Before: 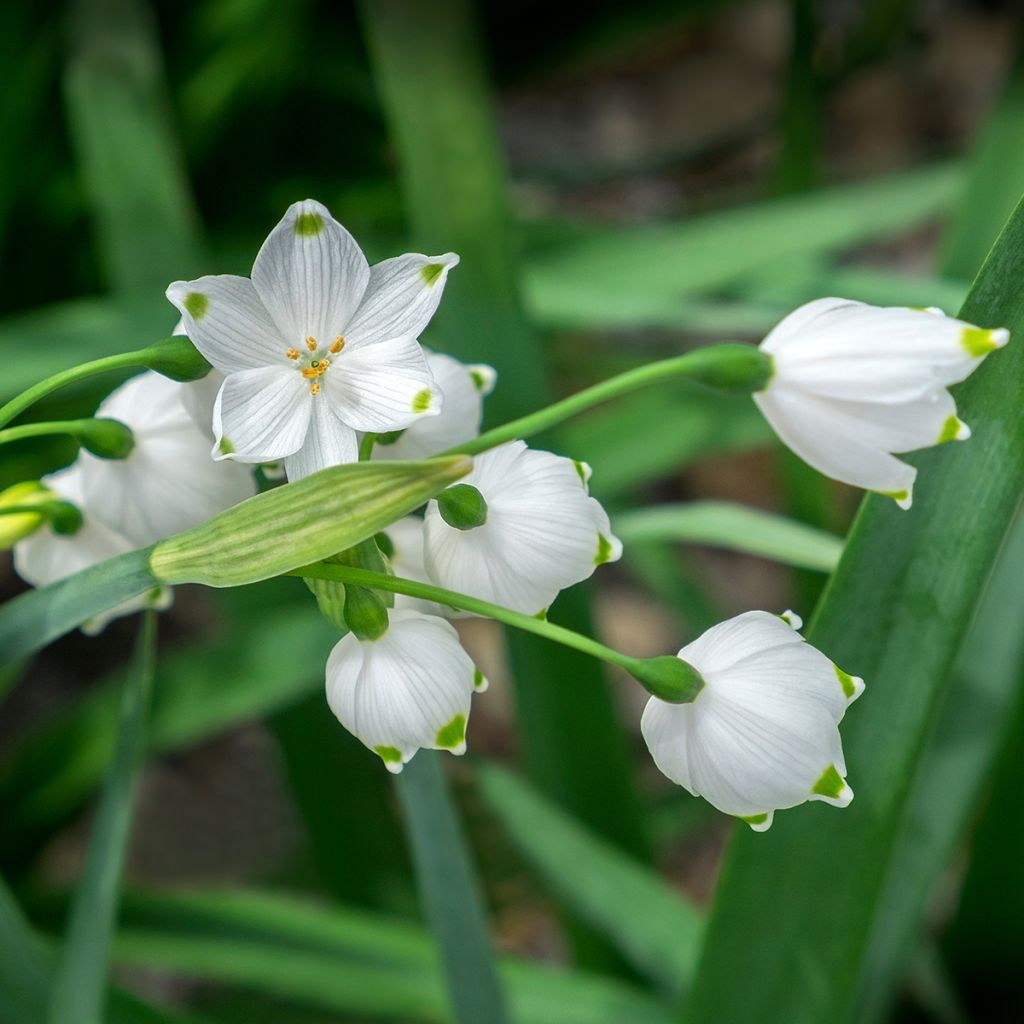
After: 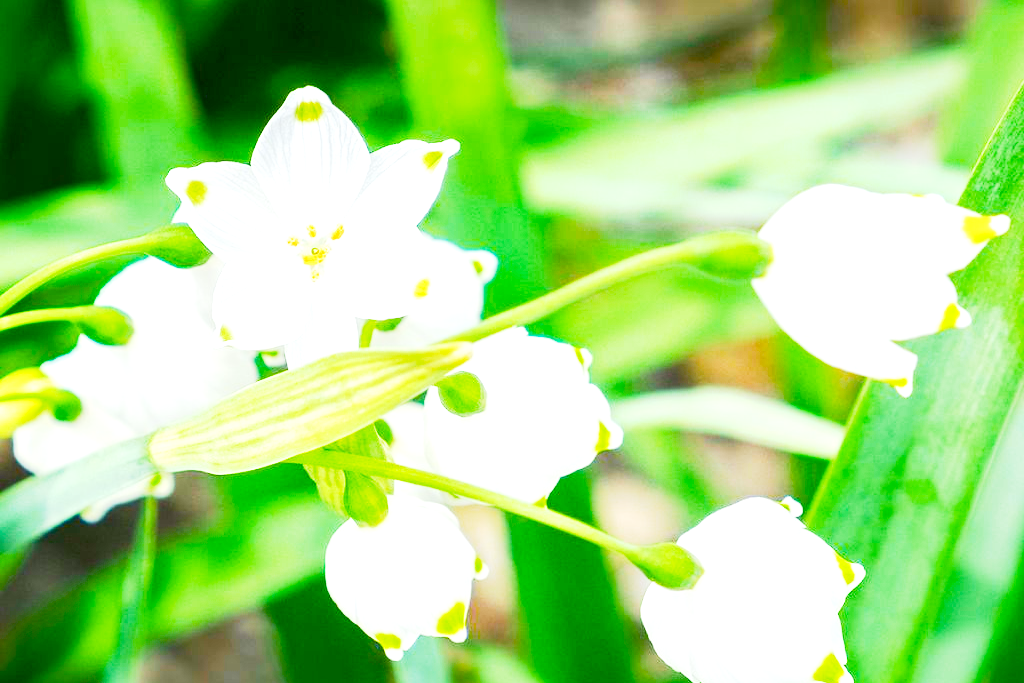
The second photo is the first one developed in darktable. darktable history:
color balance rgb: linear chroma grading › global chroma 10.375%, perceptual saturation grading › global saturation 20%, perceptual saturation grading › highlights -25.84%, perceptual saturation grading › shadows 50.248%, perceptual brilliance grading › global brilliance 29.386%, perceptual brilliance grading › highlights 11.848%, perceptual brilliance grading › mid-tones 23.92%, contrast -29.841%
tone equalizer: -8 EV -0.712 EV, -7 EV -0.738 EV, -6 EV -0.604 EV, -5 EV -0.409 EV, -3 EV 0.375 EV, -2 EV 0.6 EV, -1 EV 0.675 EV, +0 EV 0.722 EV
exposure: exposure 0.647 EV, compensate highlight preservation false
crop: top 11.13%, bottom 22.171%
base curve: curves: ch0 [(0, 0) (0.088, 0.125) (0.176, 0.251) (0.354, 0.501) (0.613, 0.749) (1, 0.877)], preserve colors none
